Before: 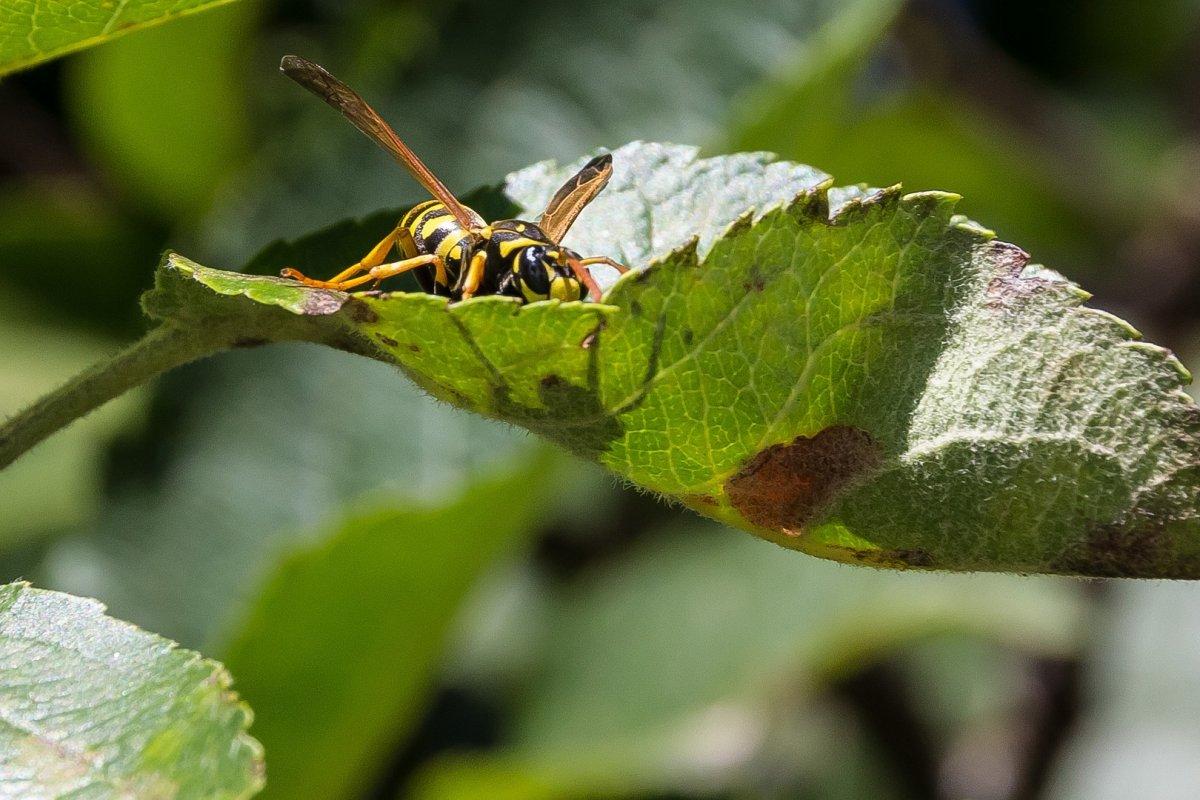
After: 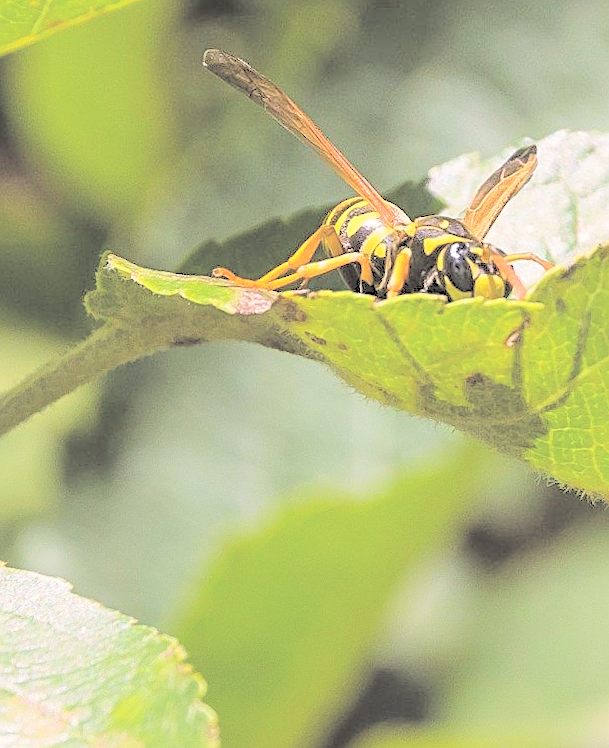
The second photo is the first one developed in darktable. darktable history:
crop: left 0.587%, right 45.588%, bottom 0.086%
contrast brightness saturation: brightness 1
contrast equalizer: y [[0.5, 0.5, 0.478, 0.5, 0.5, 0.5], [0.5 ×6], [0.5 ×6], [0 ×6], [0 ×6]]
rotate and perspective: rotation 0.062°, lens shift (vertical) 0.115, lens shift (horizontal) -0.133, crop left 0.047, crop right 0.94, crop top 0.061, crop bottom 0.94
sharpen: on, module defaults
split-toning: shadows › hue 36°, shadows › saturation 0.05, highlights › hue 10.8°, highlights › saturation 0.15, compress 40%
color correction: highlights a* 3.84, highlights b* 5.07
exposure: compensate highlight preservation false
